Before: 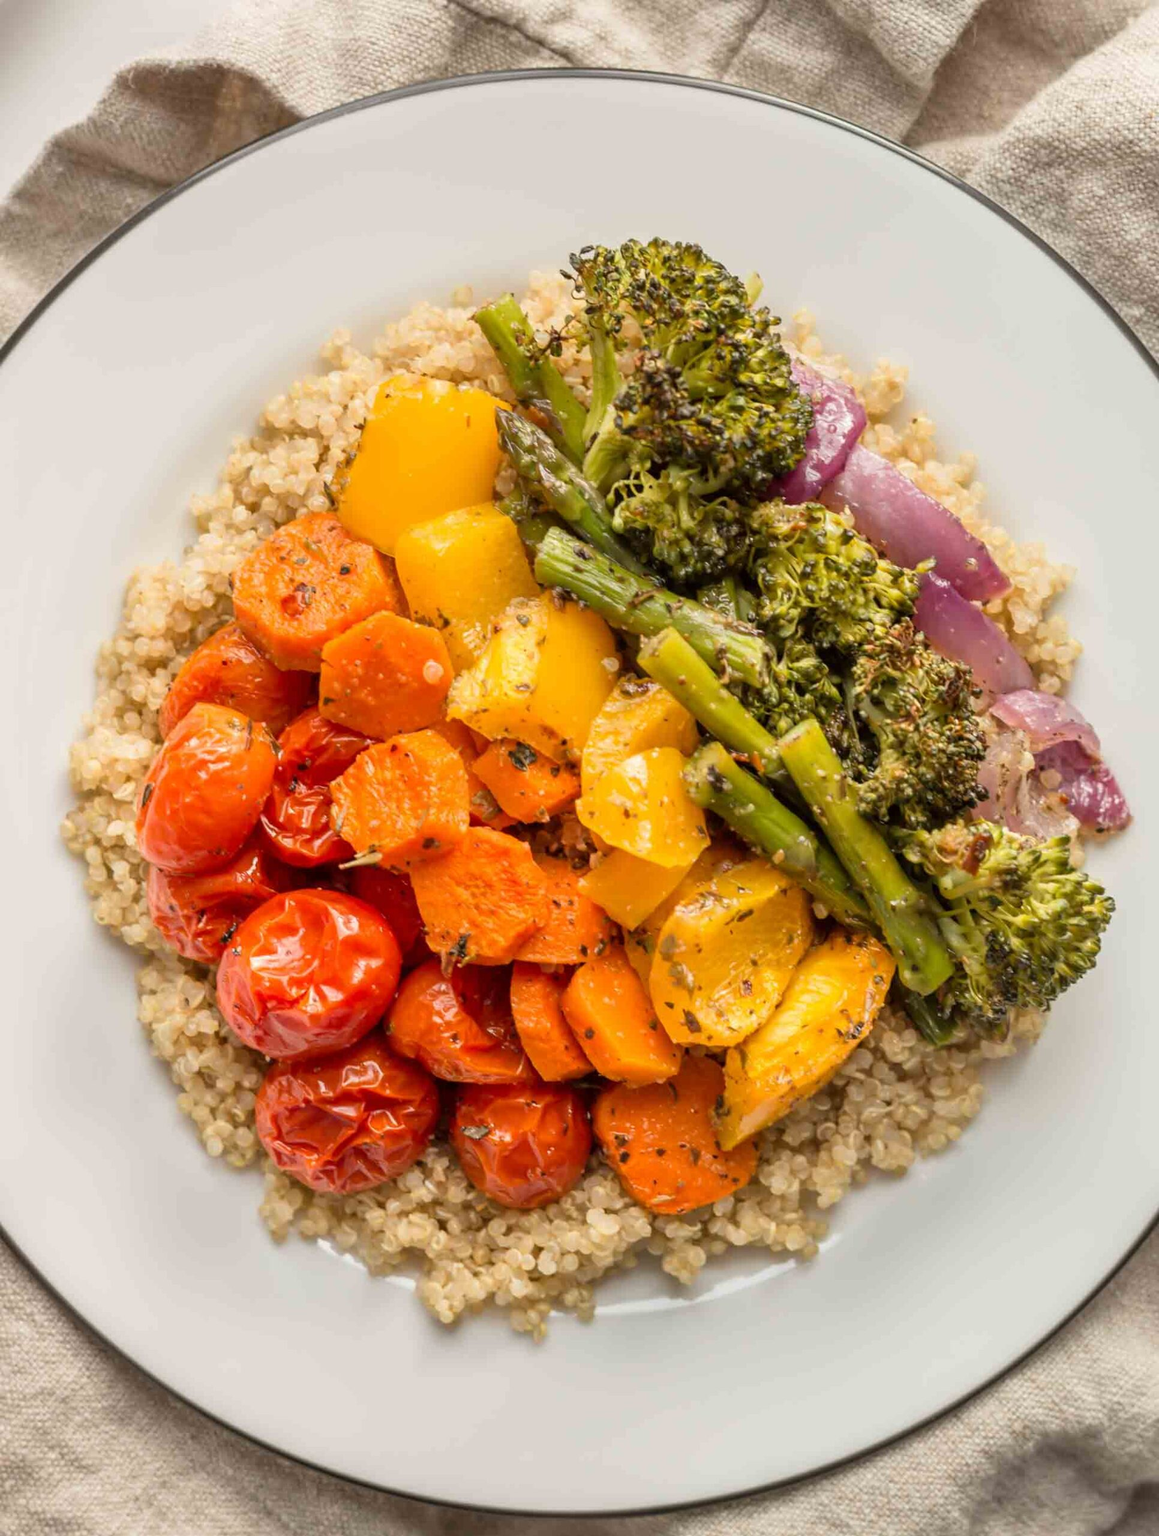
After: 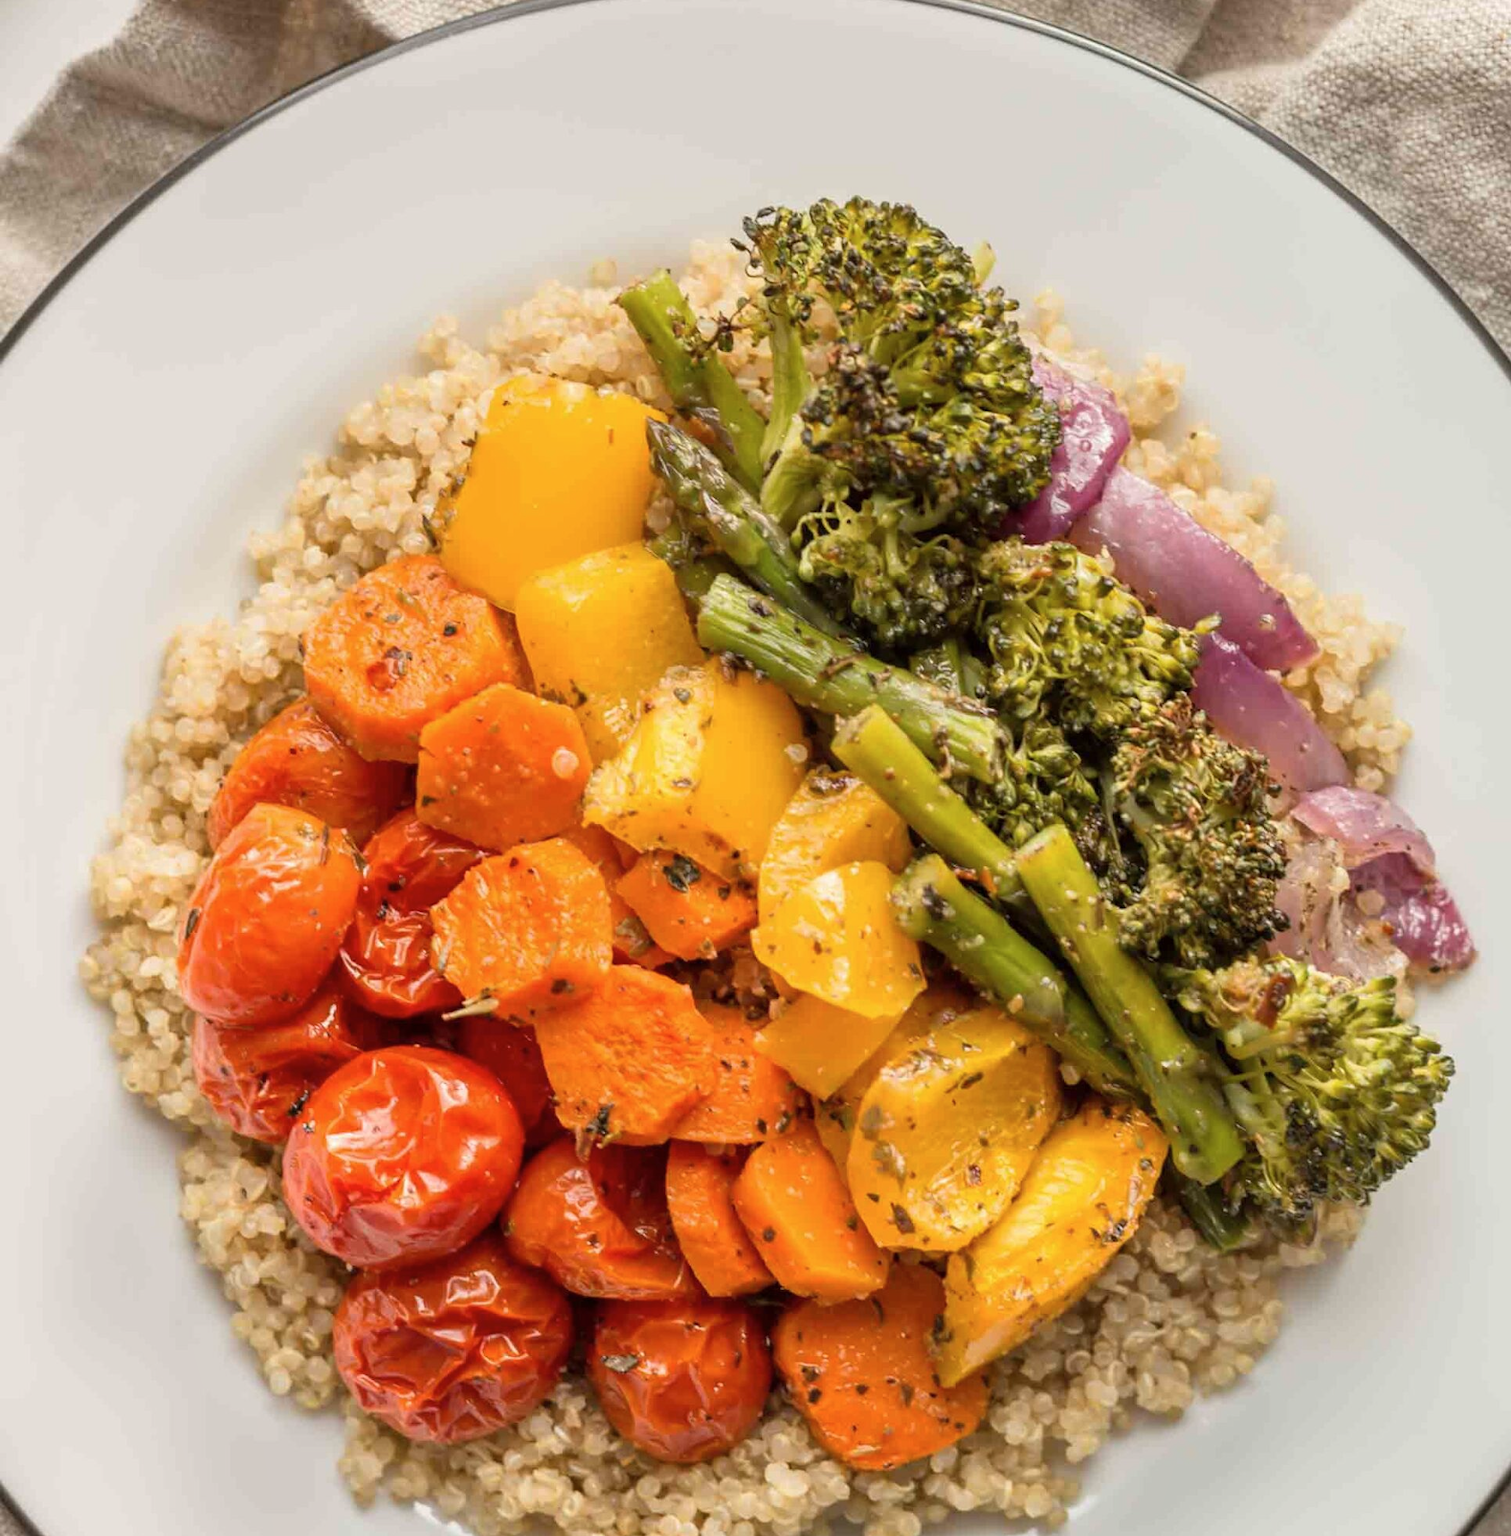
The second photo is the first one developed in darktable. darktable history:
tone equalizer: -8 EV 0.06 EV, smoothing diameter 25%, edges refinement/feathering 10, preserve details guided filter
color zones: curves: ch0 [(0, 0.613) (0.01, 0.613) (0.245, 0.448) (0.498, 0.529) (0.642, 0.665) (0.879, 0.777) (0.99, 0.613)]; ch1 [(0, 0) (0.143, 0) (0.286, 0) (0.429, 0) (0.571, 0) (0.714, 0) (0.857, 0)], mix -93.41%
crop: top 5.667%, bottom 17.637%
